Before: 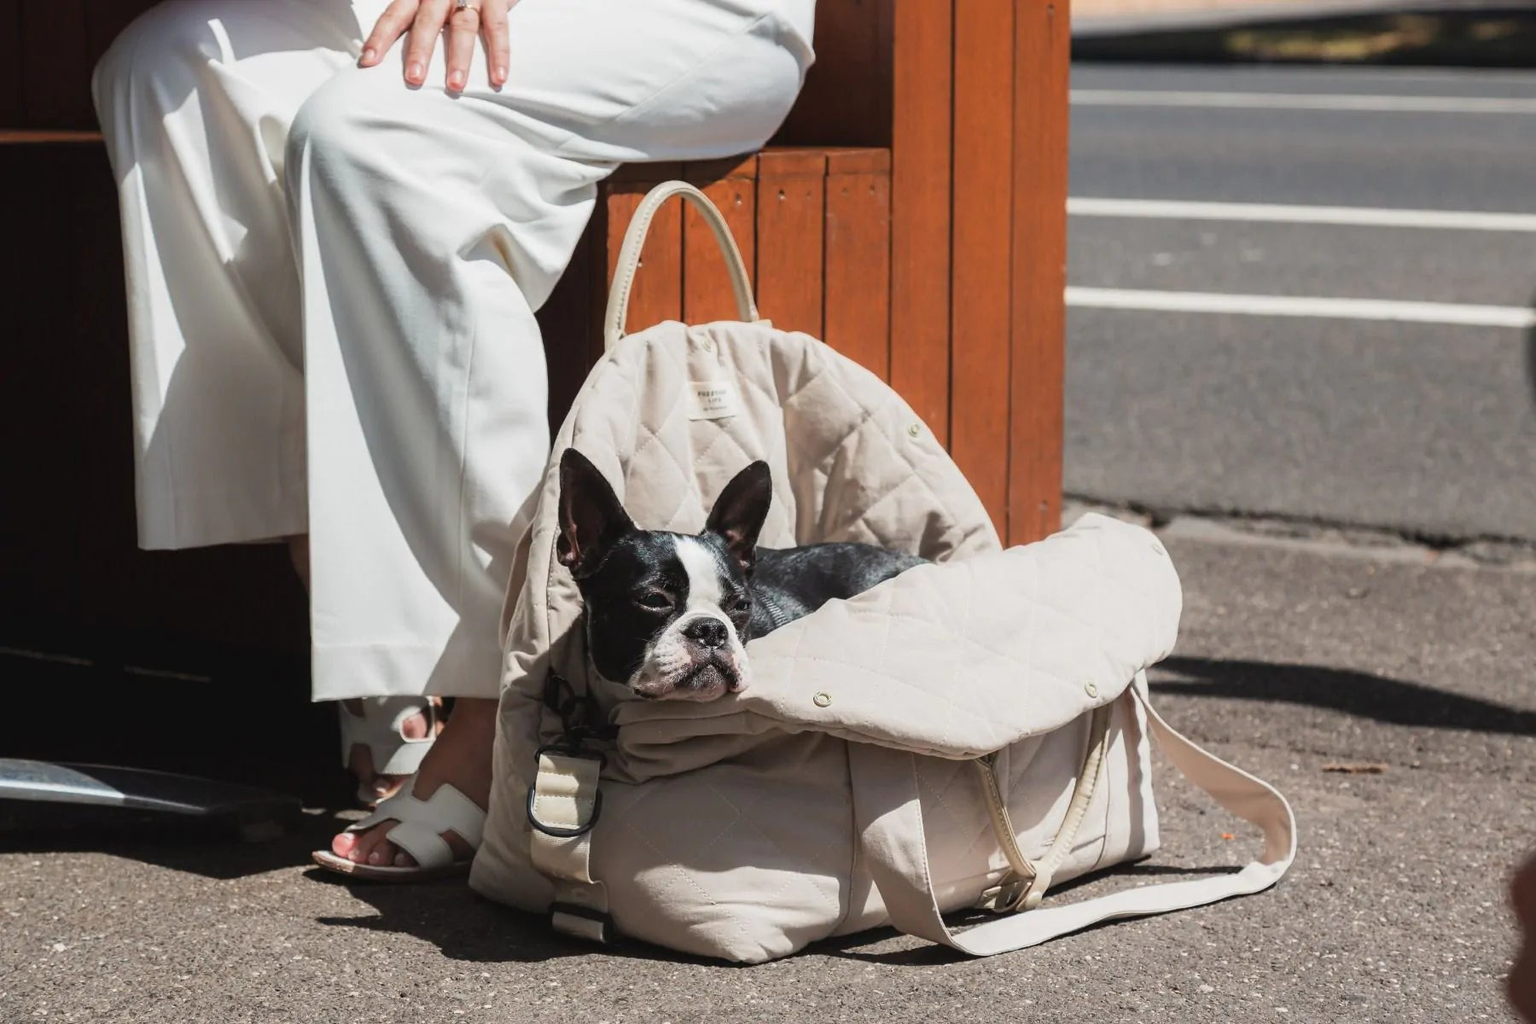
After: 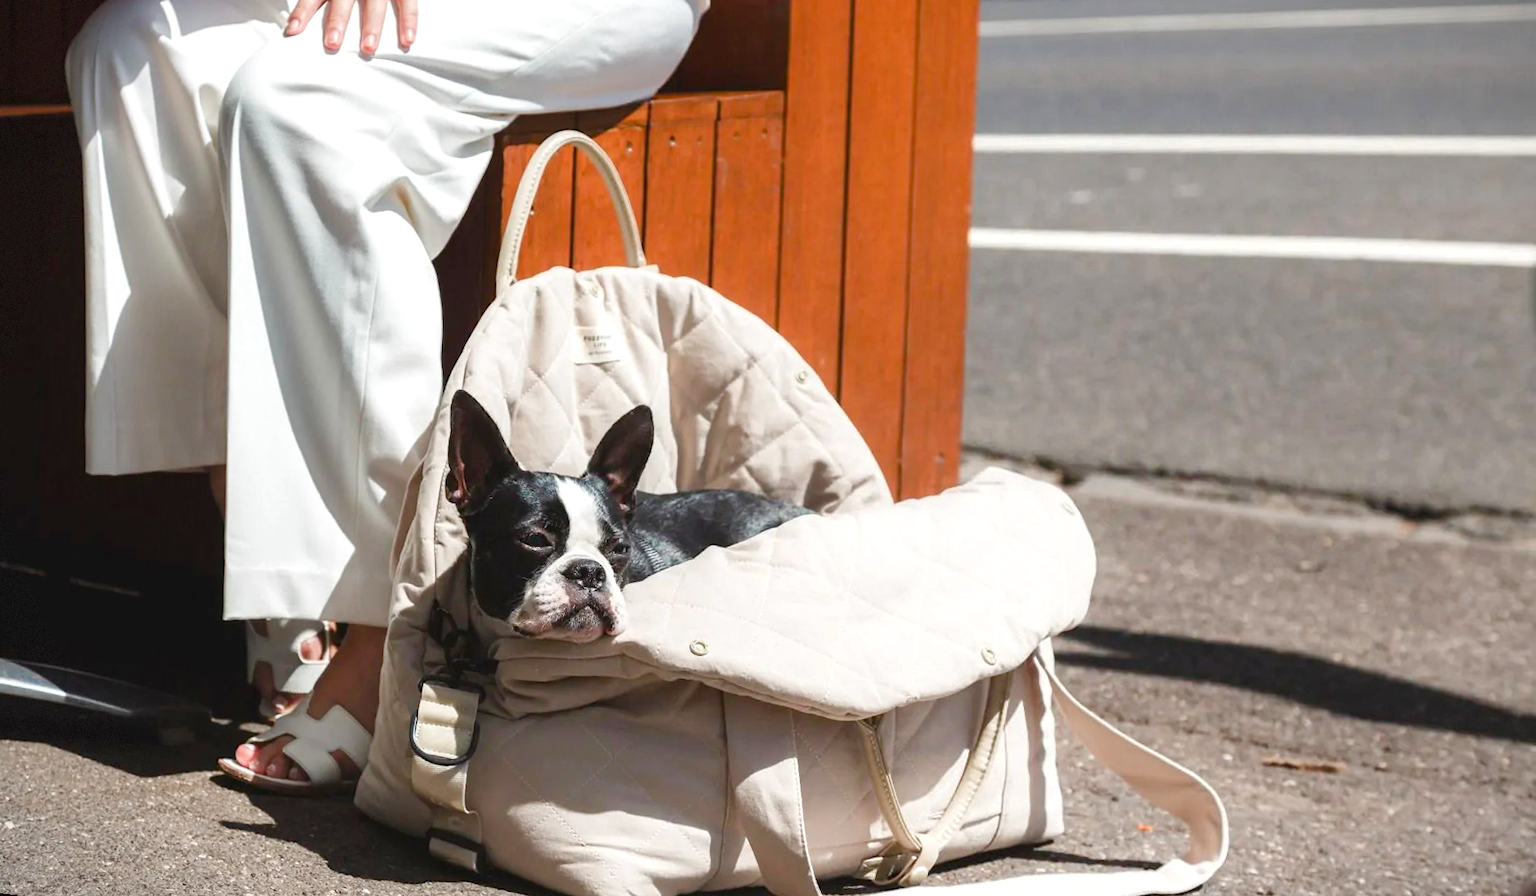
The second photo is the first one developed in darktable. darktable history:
color balance rgb: perceptual saturation grading › global saturation 20%, perceptual saturation grading › highlights -50%, perceptual saturation grading › shadows 30%, perceptual brilliance grading › global brilliance 10%, perceptual brilliance grading › shadows 15%
rotate and perspective: rotation 1.69°, lens shift (vertical) -0.023, lens shift (horizontal) -0.291, crop left 0.025, crop right 0.988, crop top 0.092, crop bottom 0.842
vignetting: fall-off start 100%, brightness -0.406, saturation -0.3, width/height ratio 1.324, dithering 8-bit output, unbound false
